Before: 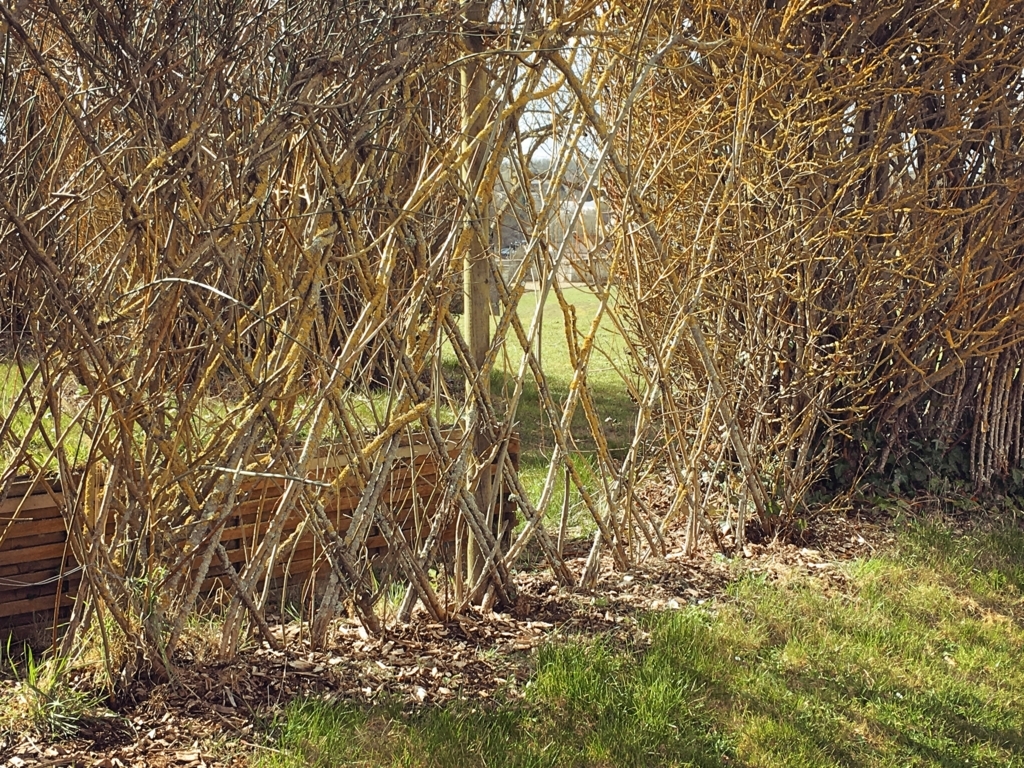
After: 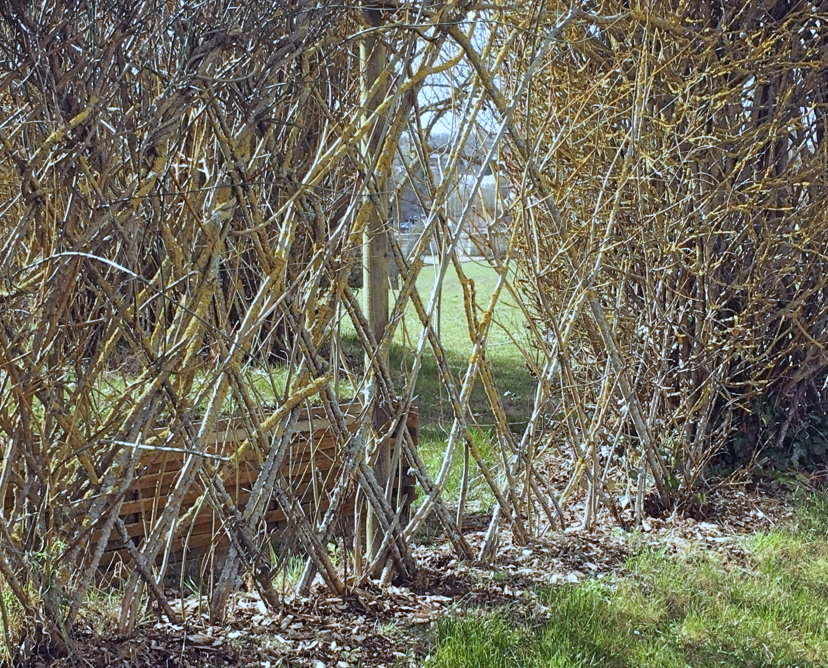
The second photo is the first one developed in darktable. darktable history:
crop: left 9.929%, top 3.475%, right 9.188%, bottom 9.529%
white balance: red 0.871, blue 1.249
